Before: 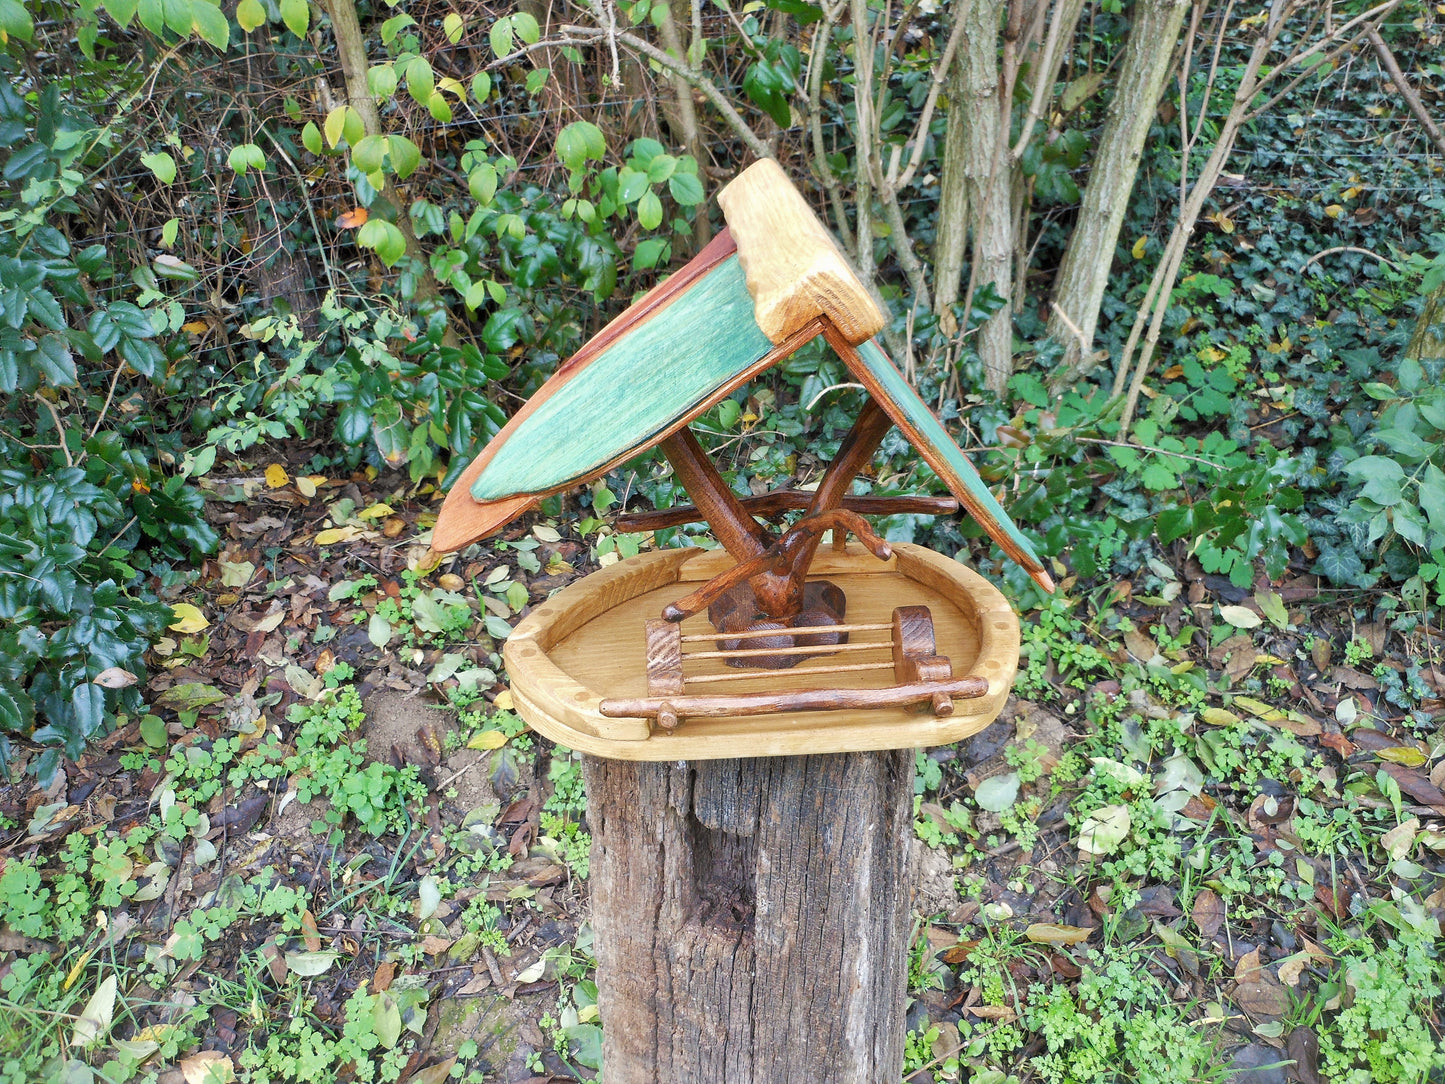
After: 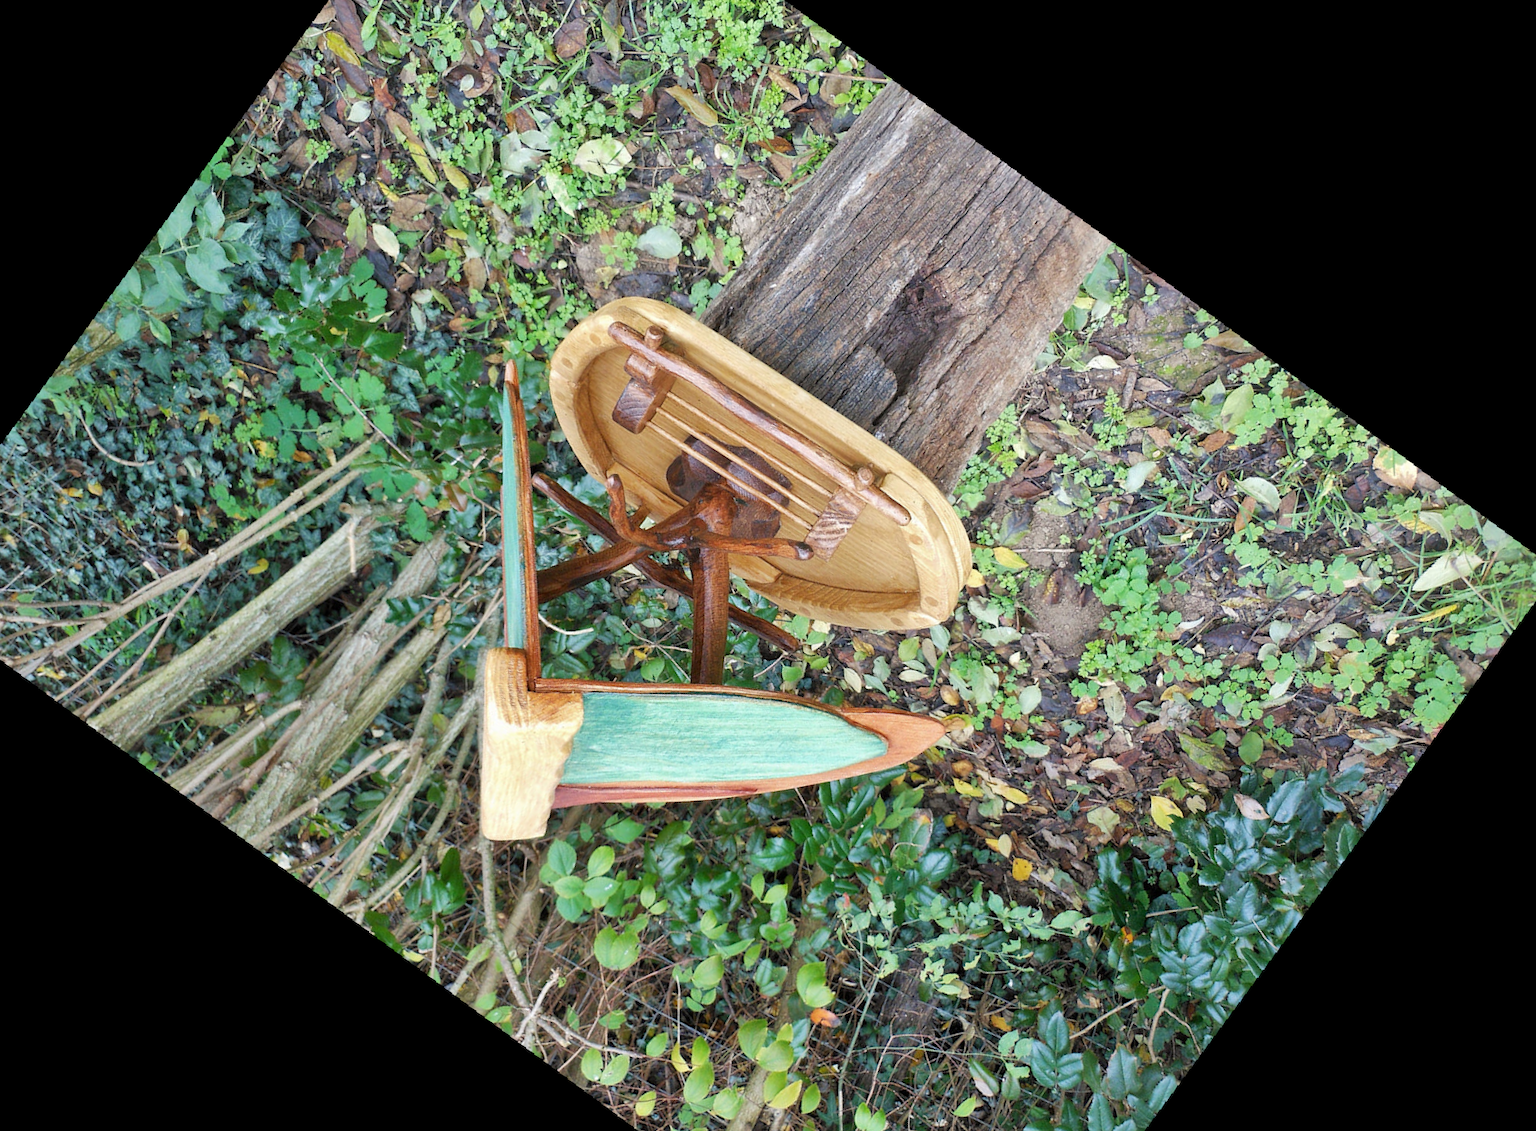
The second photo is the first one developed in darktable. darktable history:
crop and rotate: angle 148.68°, left 9.111%, top 15.603%, right 4.588%, bottom 17.041%
shadows and highlights: shadows 30.86, highlights 0, soften with gaussian
rotate and perspective: rotation 5.12°, automatic cropping off
